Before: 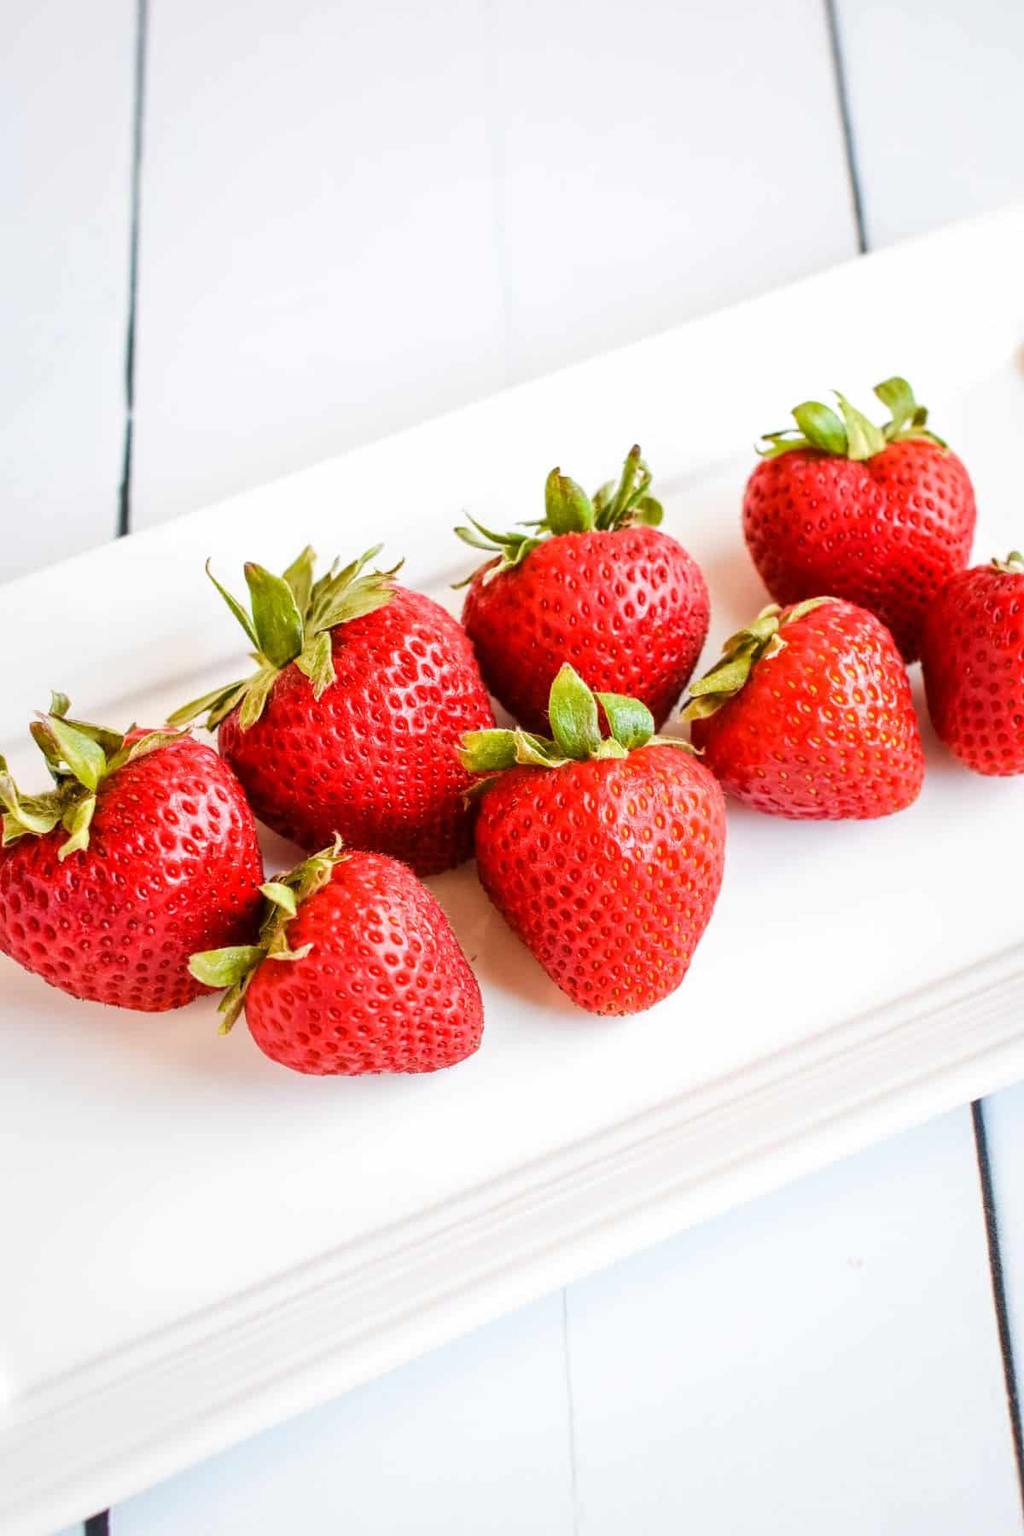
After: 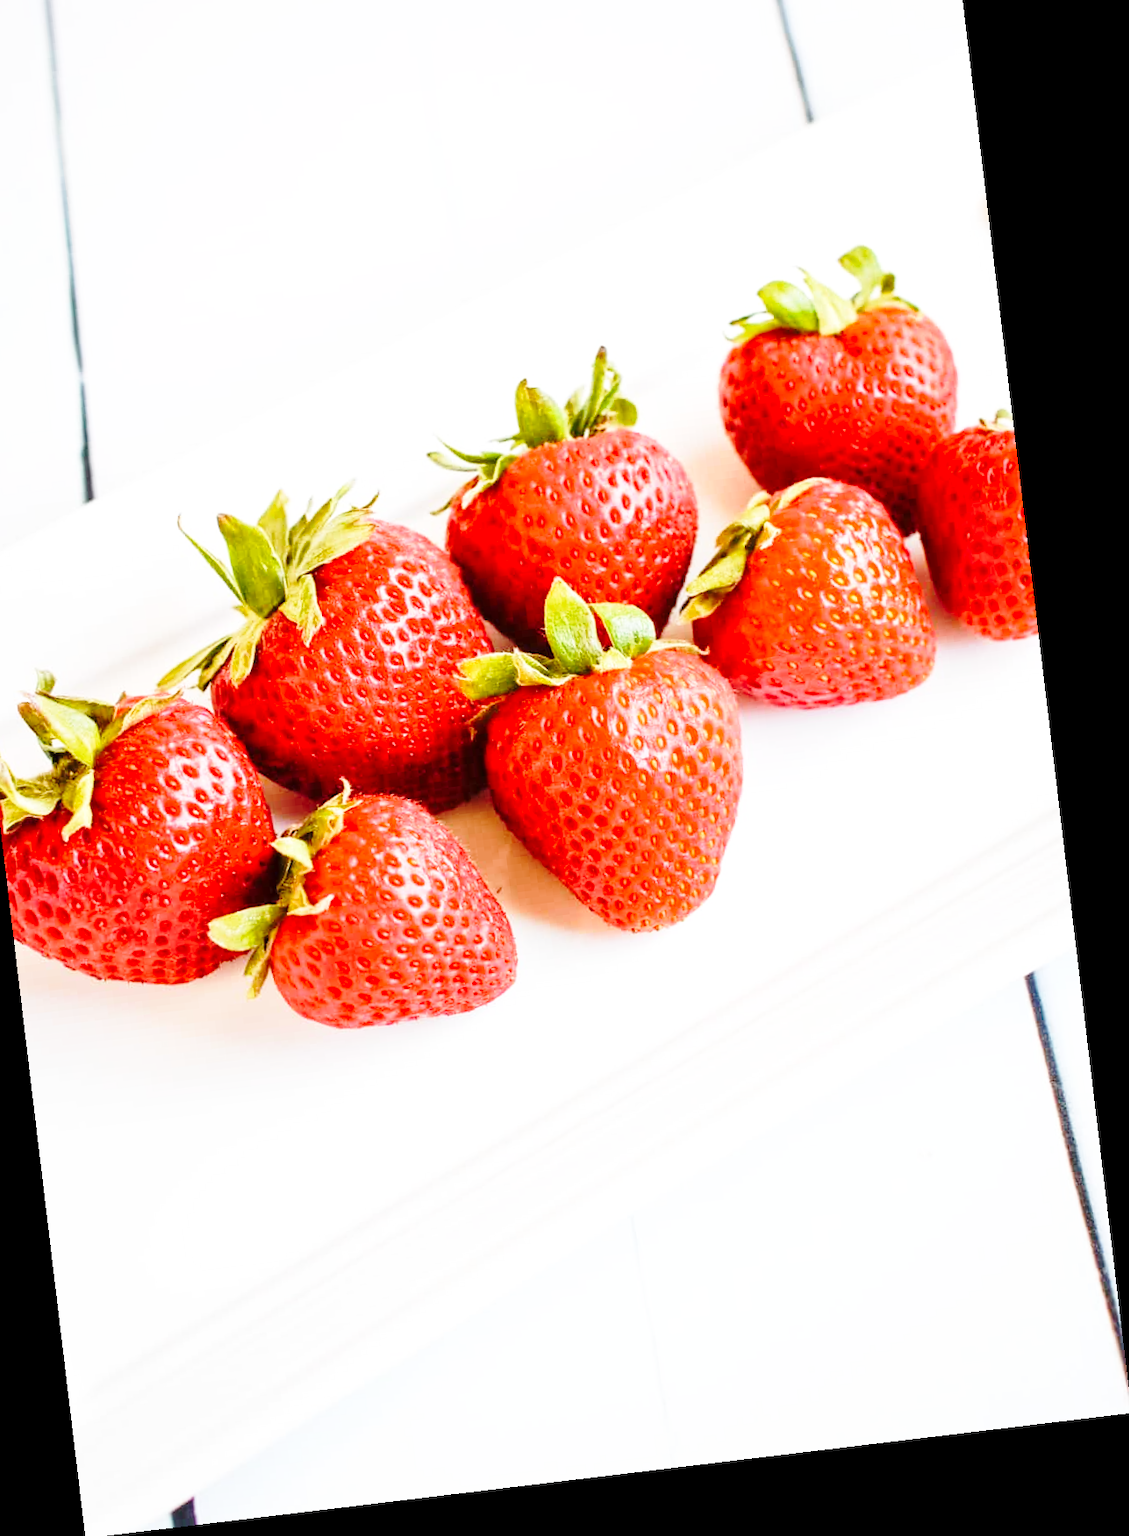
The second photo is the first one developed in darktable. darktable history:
base curve: curves: ch0 [(0, 0) (0.032, 0.037) (0.105, 0.228) (0.435, 0.76) (0.856, 0.983) (1, 1)], preserve colors none
rotate and perspective: rotation -6.83°, automatic cropping off
crop and rotate: left 8.262%, top 9.226%
